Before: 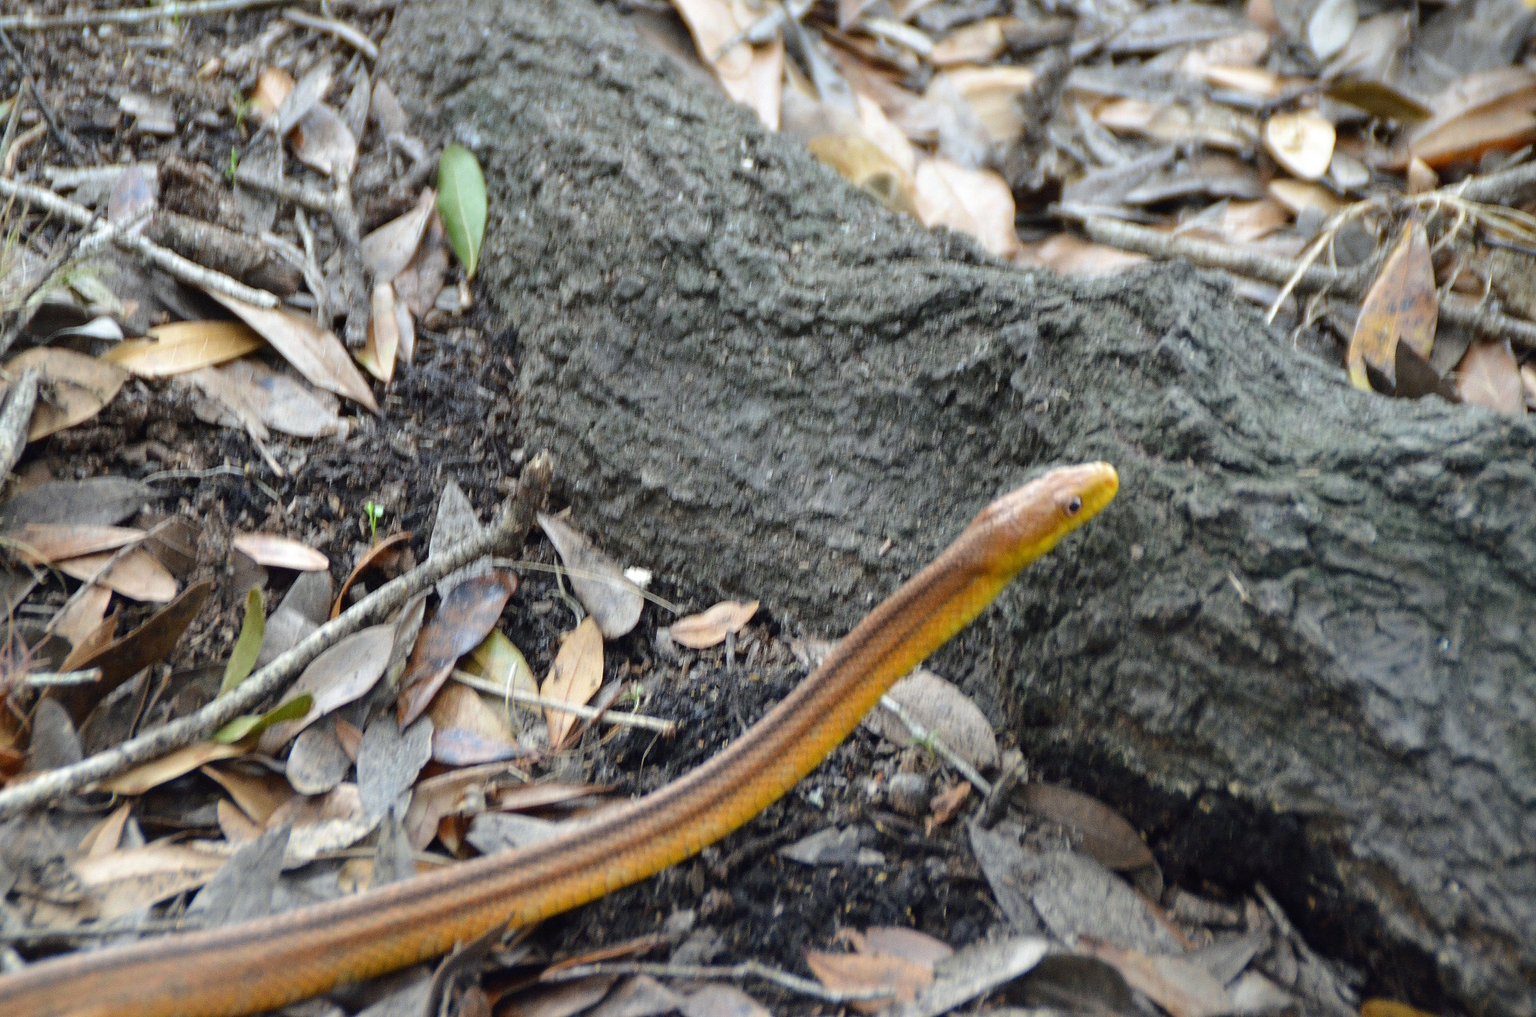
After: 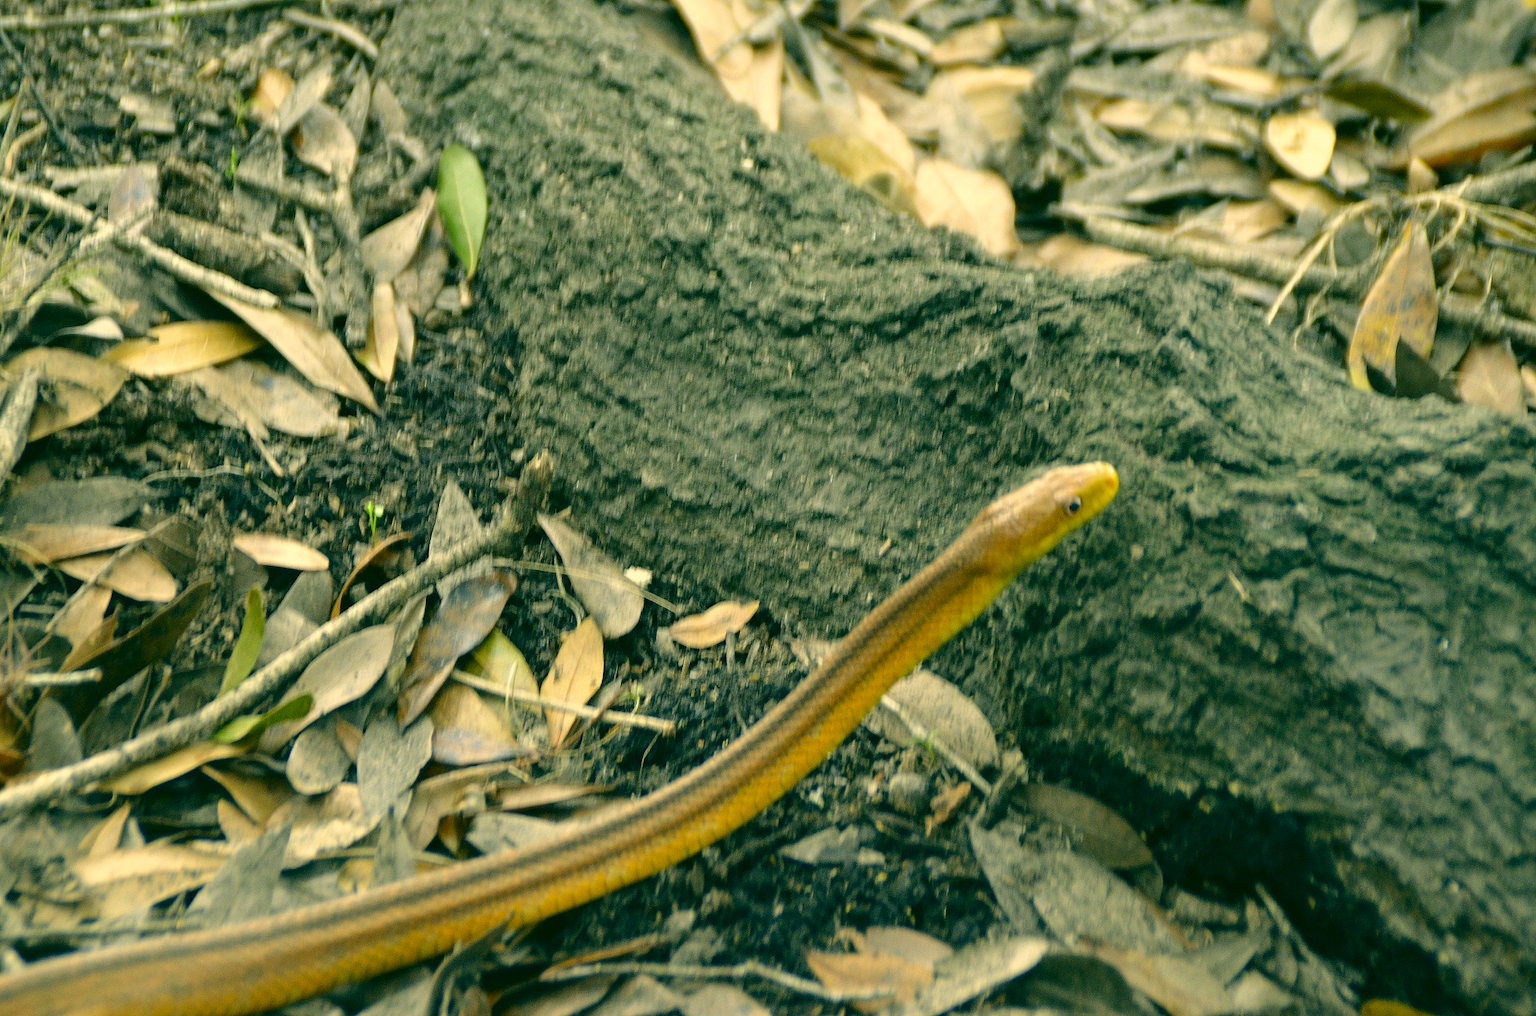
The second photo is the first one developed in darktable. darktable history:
color correction: highlights a* 5.69, highlights b* 33.48, shadows a* -26.43, shadows b* 3.93
